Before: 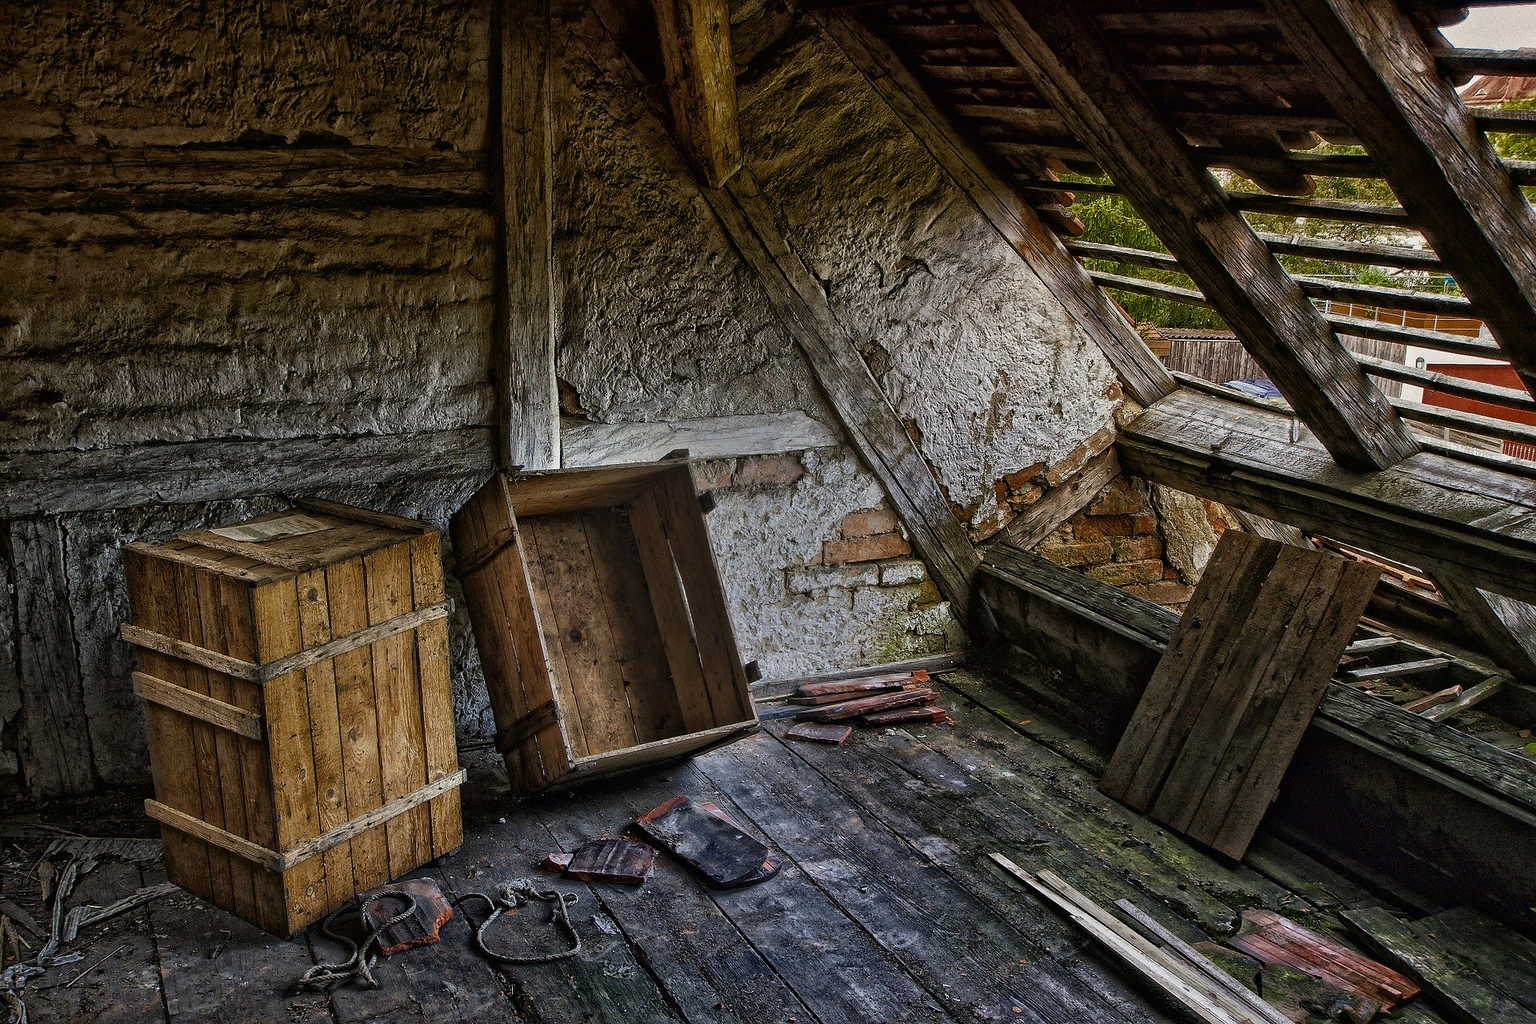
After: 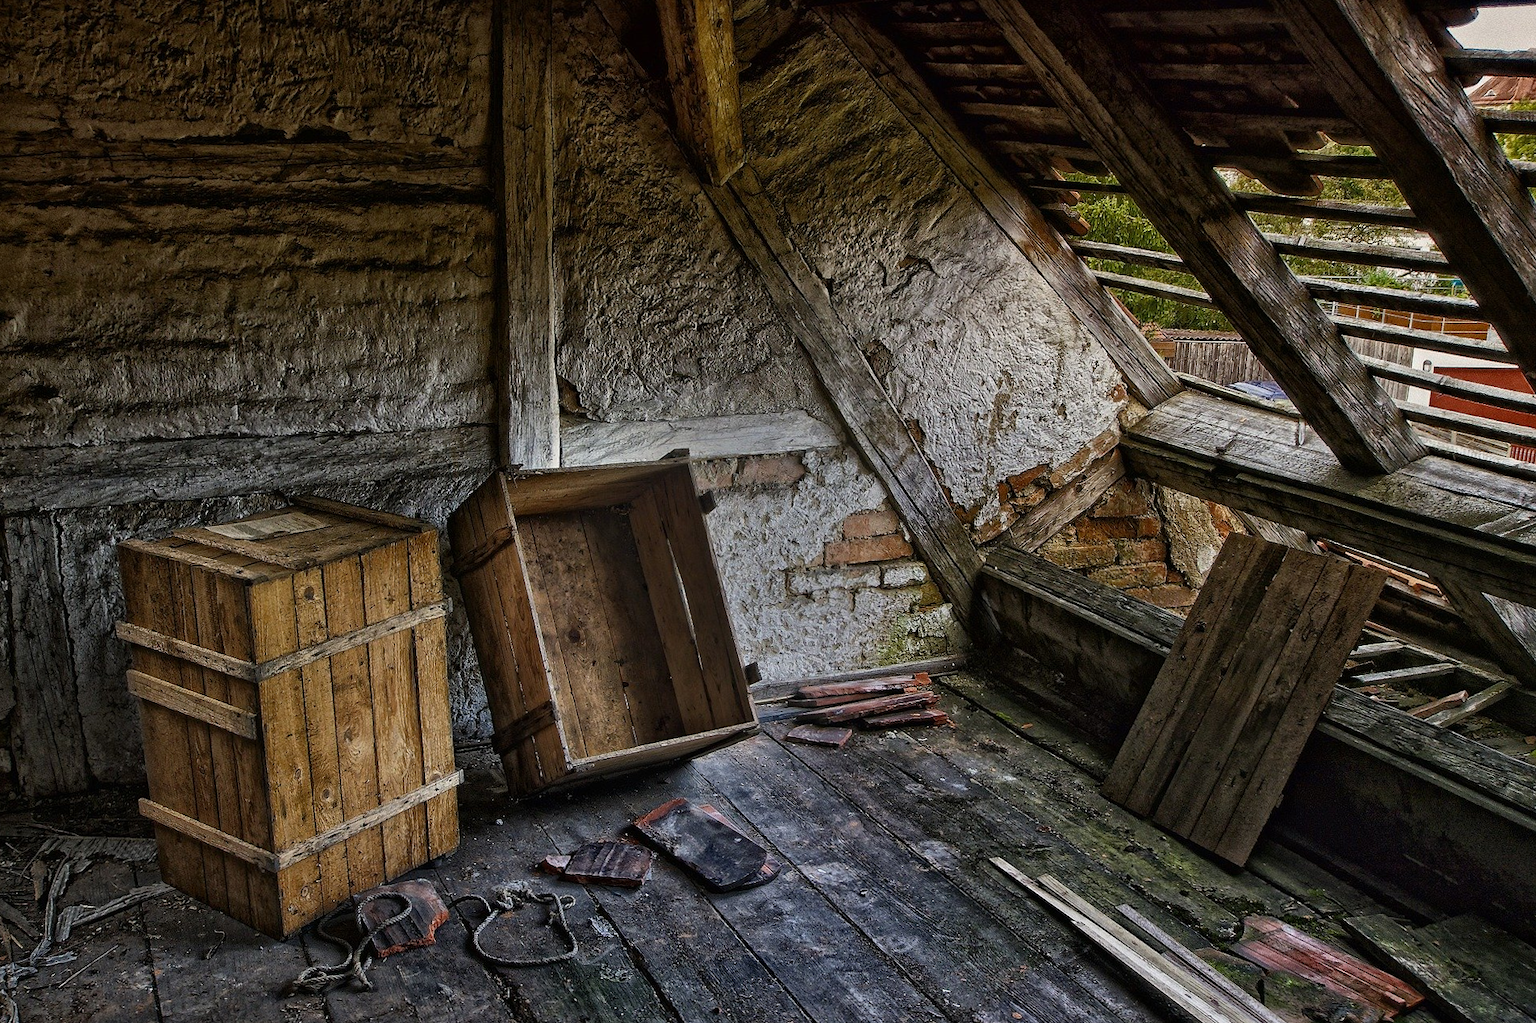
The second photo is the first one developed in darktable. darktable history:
crop and rotate: angle -0.318°
